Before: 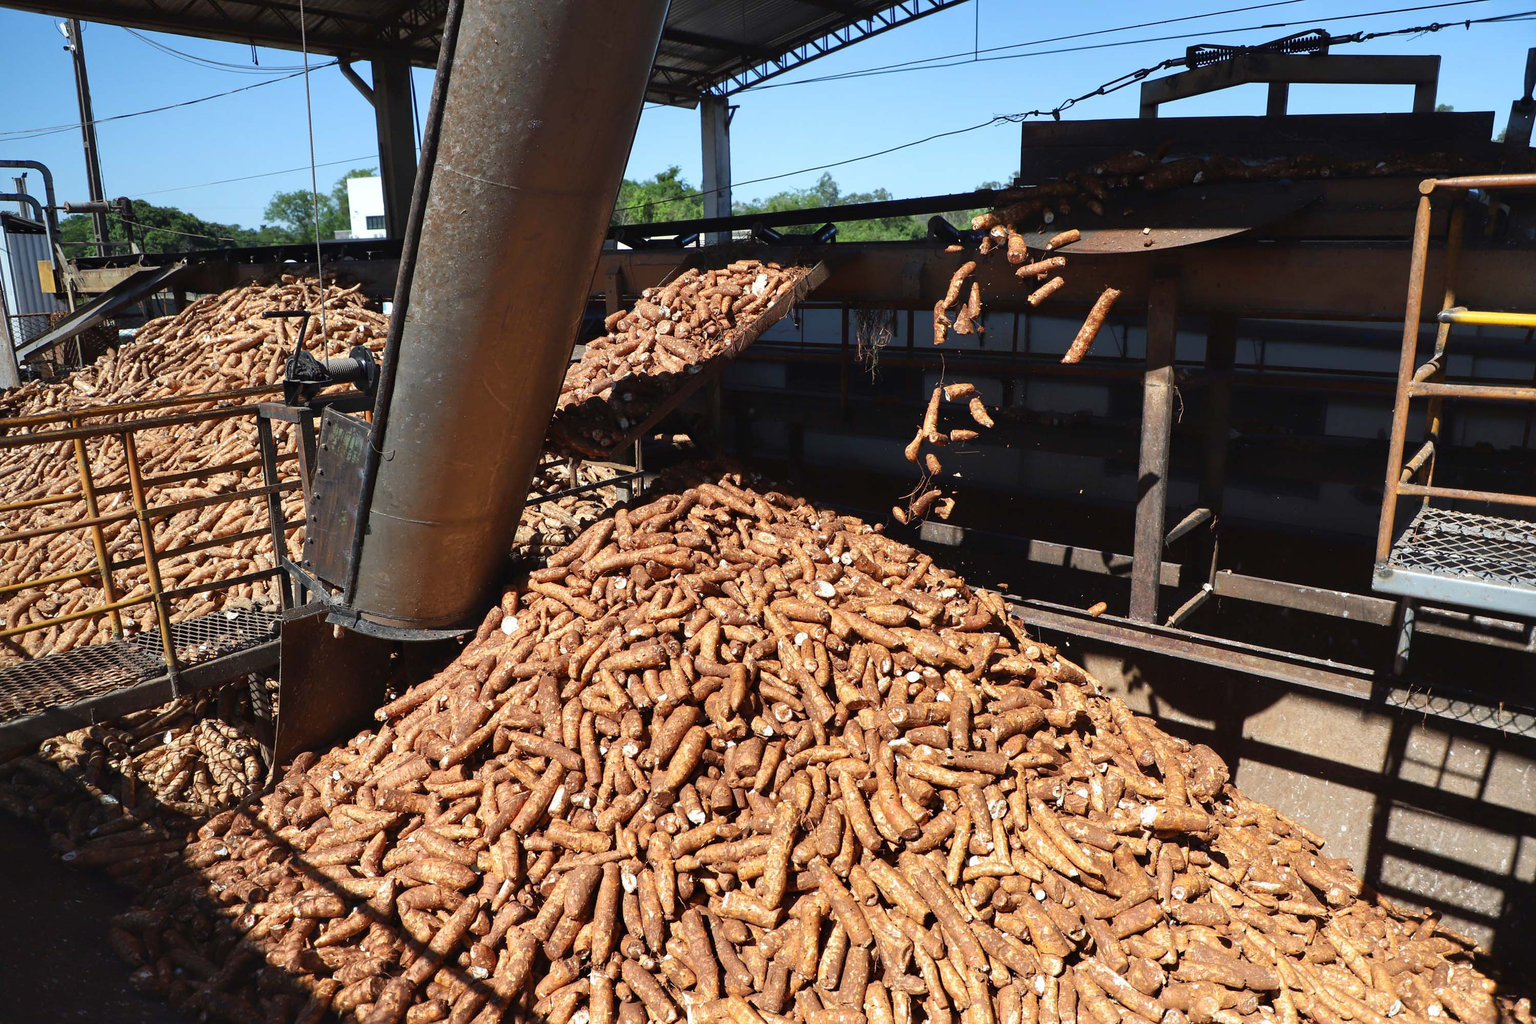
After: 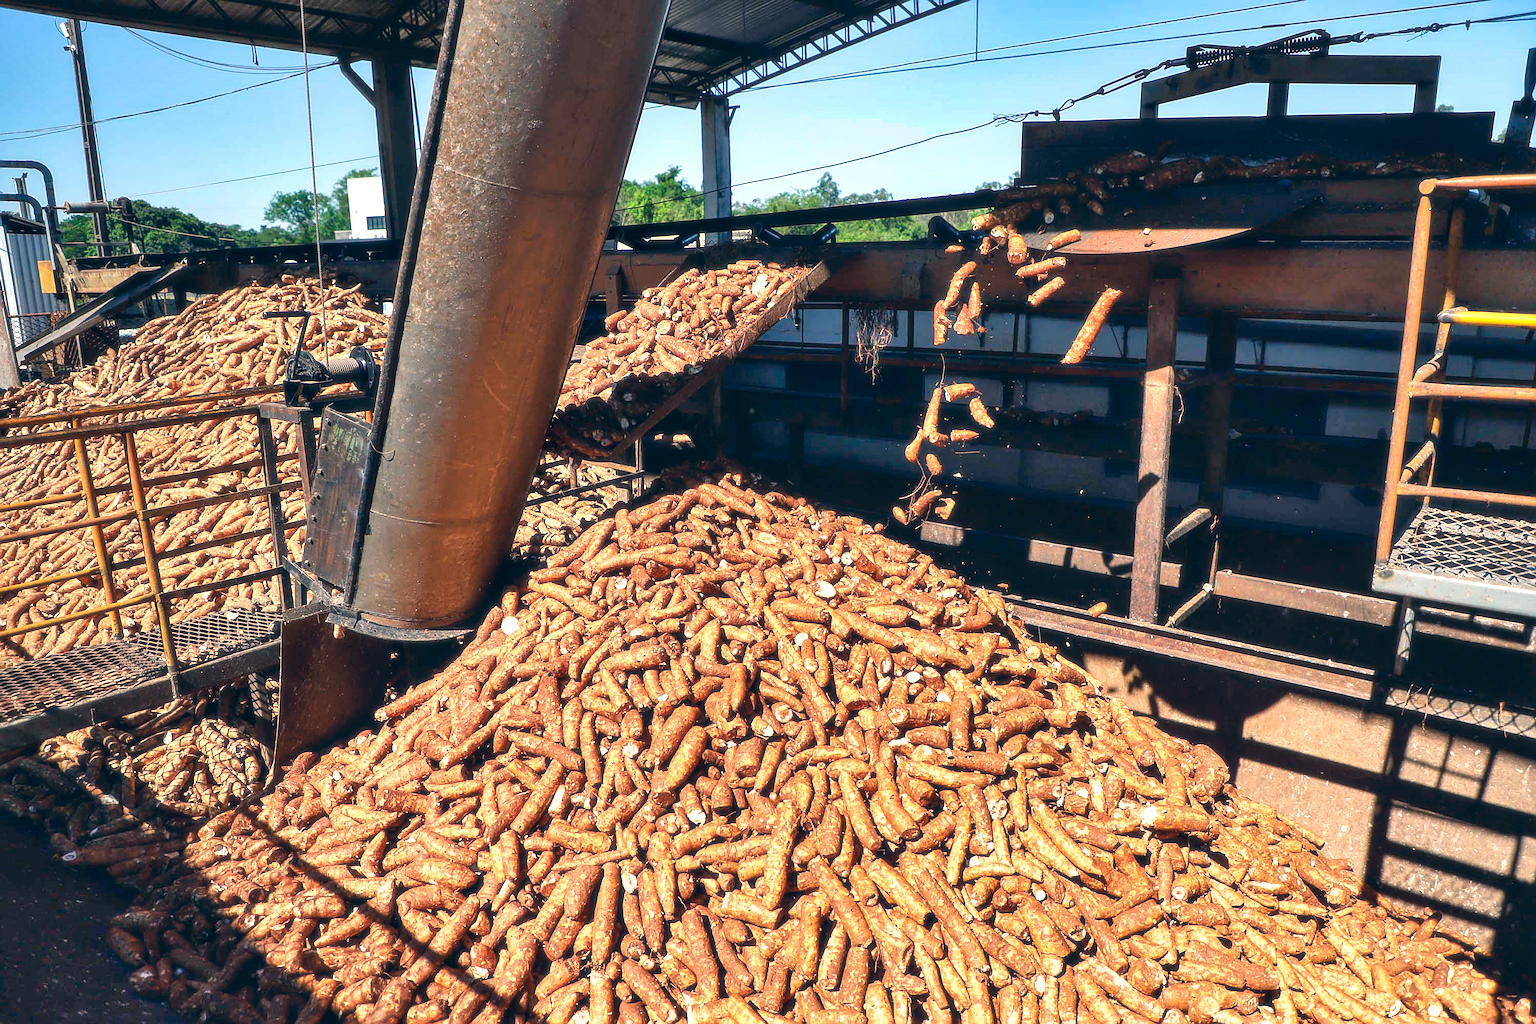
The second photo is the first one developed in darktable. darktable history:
exposure: exposure 0.6 EV, compensate highlight preservation false
color correction: highlights a* 10.32, highlights b* 14.66, shadows a* -9.59, shadows b* -15.02
sharpen: on, module defaults
soften: size 10%, saturation 50%, brightness 0.2 EV, mix 10%
local contrast: on, module defaults
shadows and highlights: soften with gaussian
